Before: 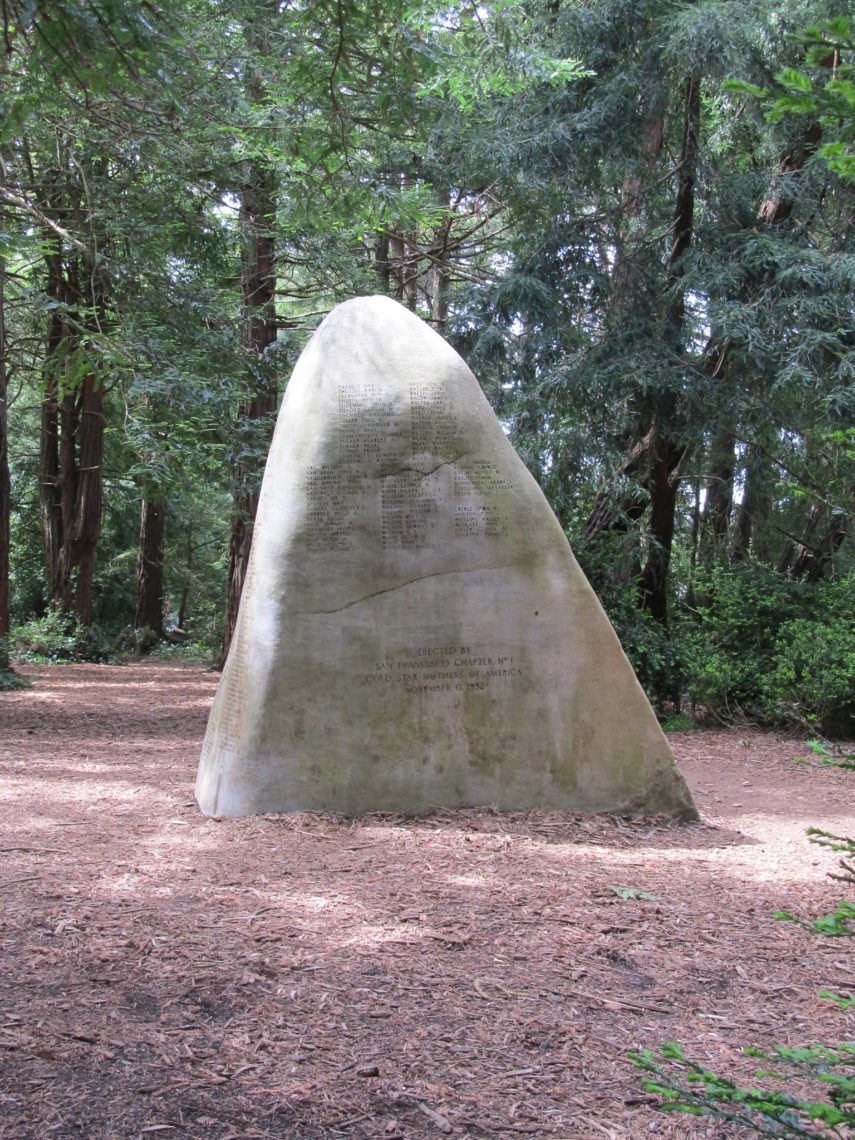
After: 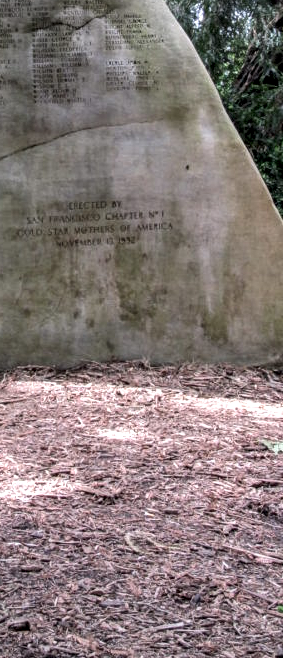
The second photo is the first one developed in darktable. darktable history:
vignetting: fall-off start 85%, fall-off radius 80%, brightness -0.182, saturation -0.3, width/height ratio 1.219, dithering 8-bit output, unbound false
crop: left 40.878%, top 39.176%, right 25.993%, bottom 3.081%
local contrast: highlights 19%, detail 186%
